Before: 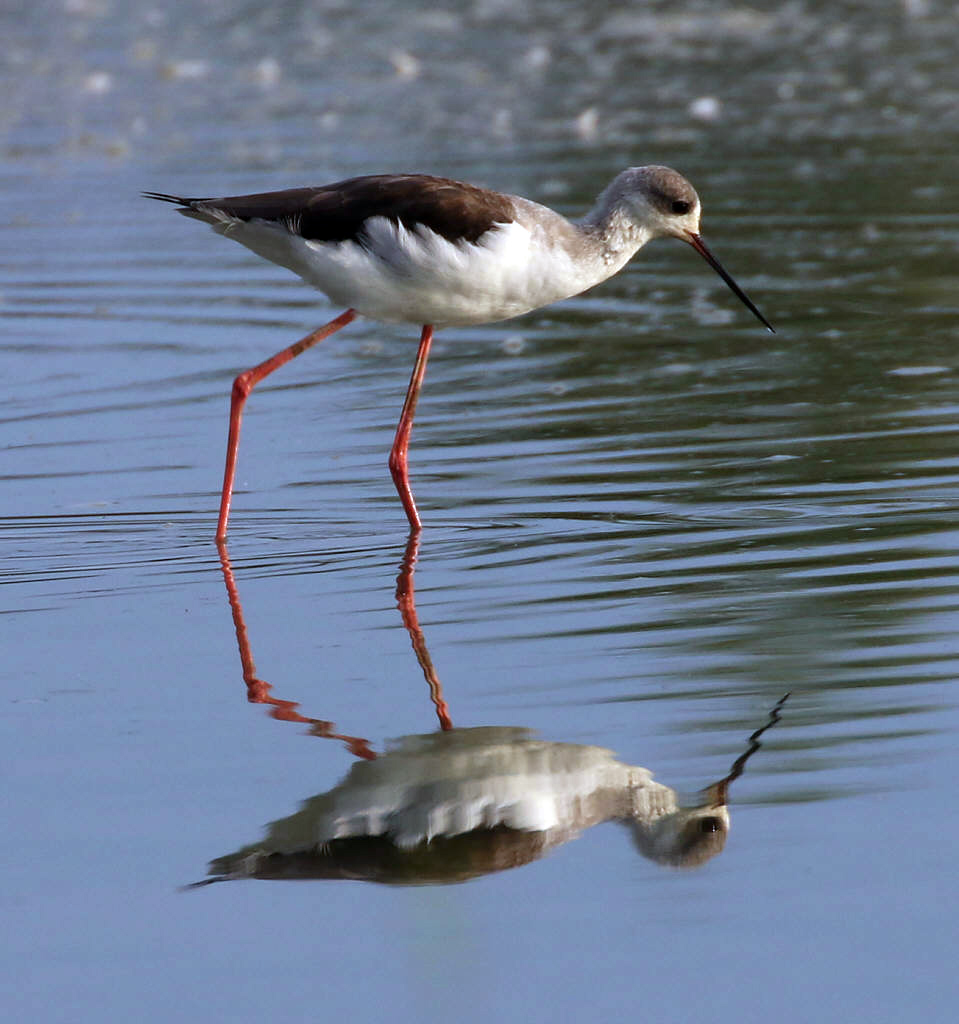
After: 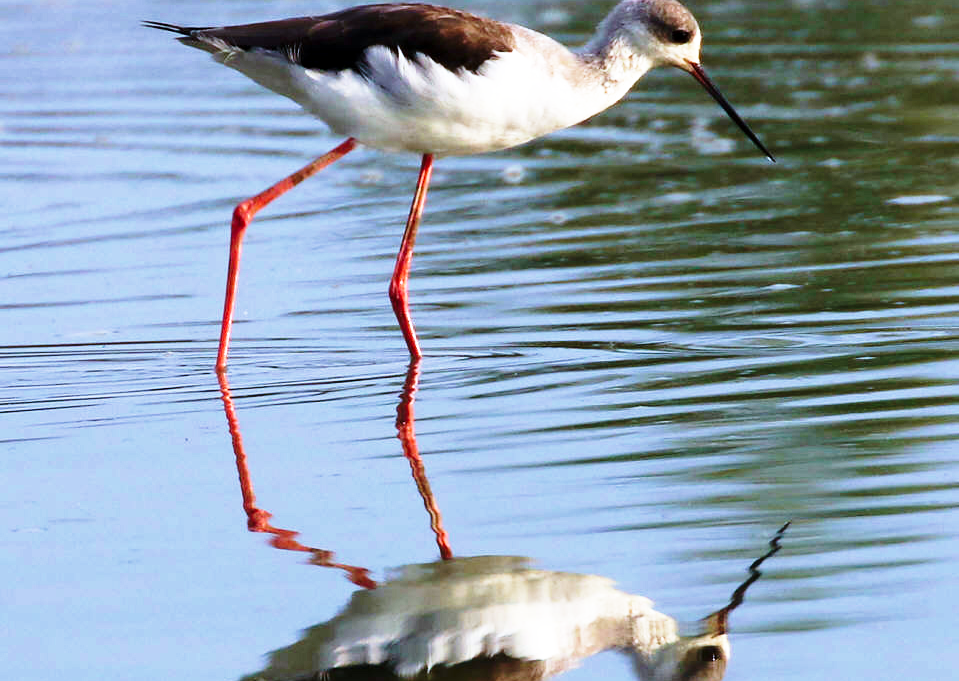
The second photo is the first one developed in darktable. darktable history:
base curve: curves: ch0 [(0, 0) (0.026, 0.03) (0.109, 0.232) (0.351, 0.748) (0.669, 0.968) (1, 1)], preserve colors none
crop: top 16.759%, bottom 16.72%
velvia: on, module defaults
